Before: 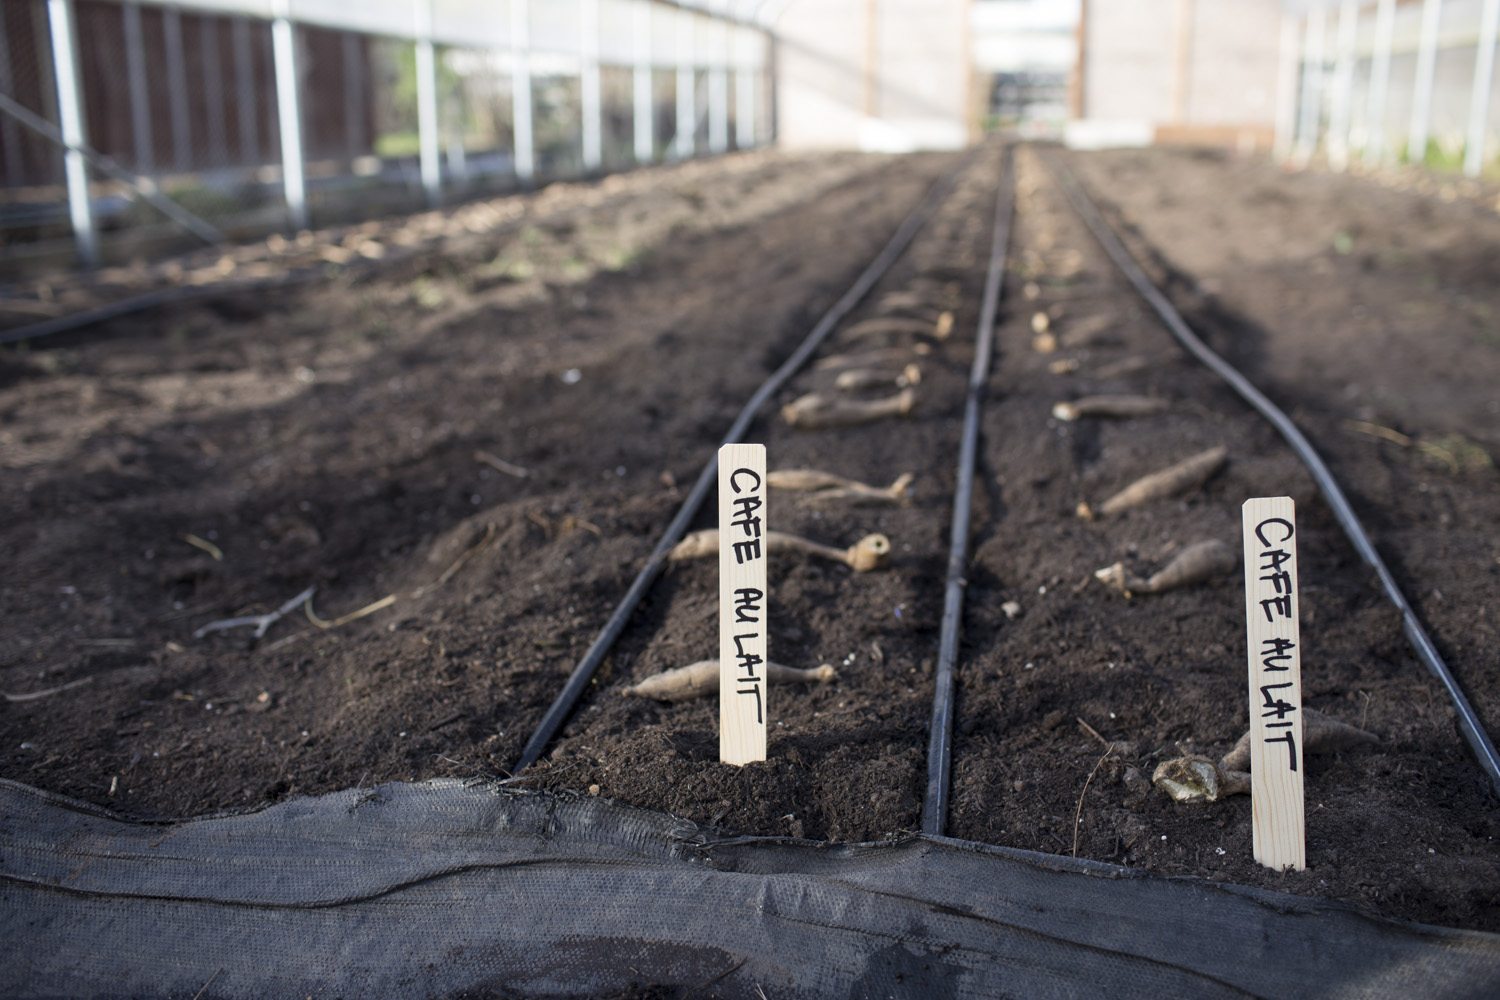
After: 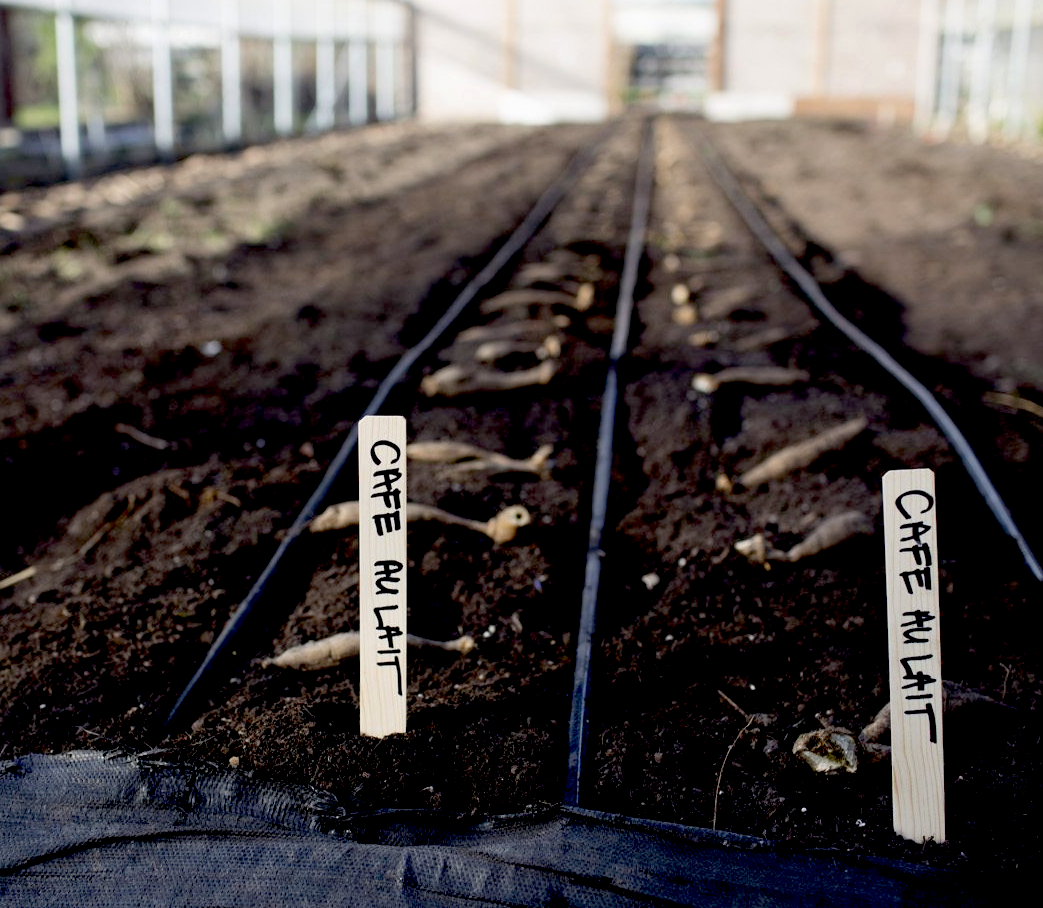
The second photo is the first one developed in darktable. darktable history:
crop and rotate: left 24.034%, top 2.838%, right 6.406%, bottom 6.299%
exposure: black level correction 0.056, exposure -0.039 EV, compensate highlight preservation false
